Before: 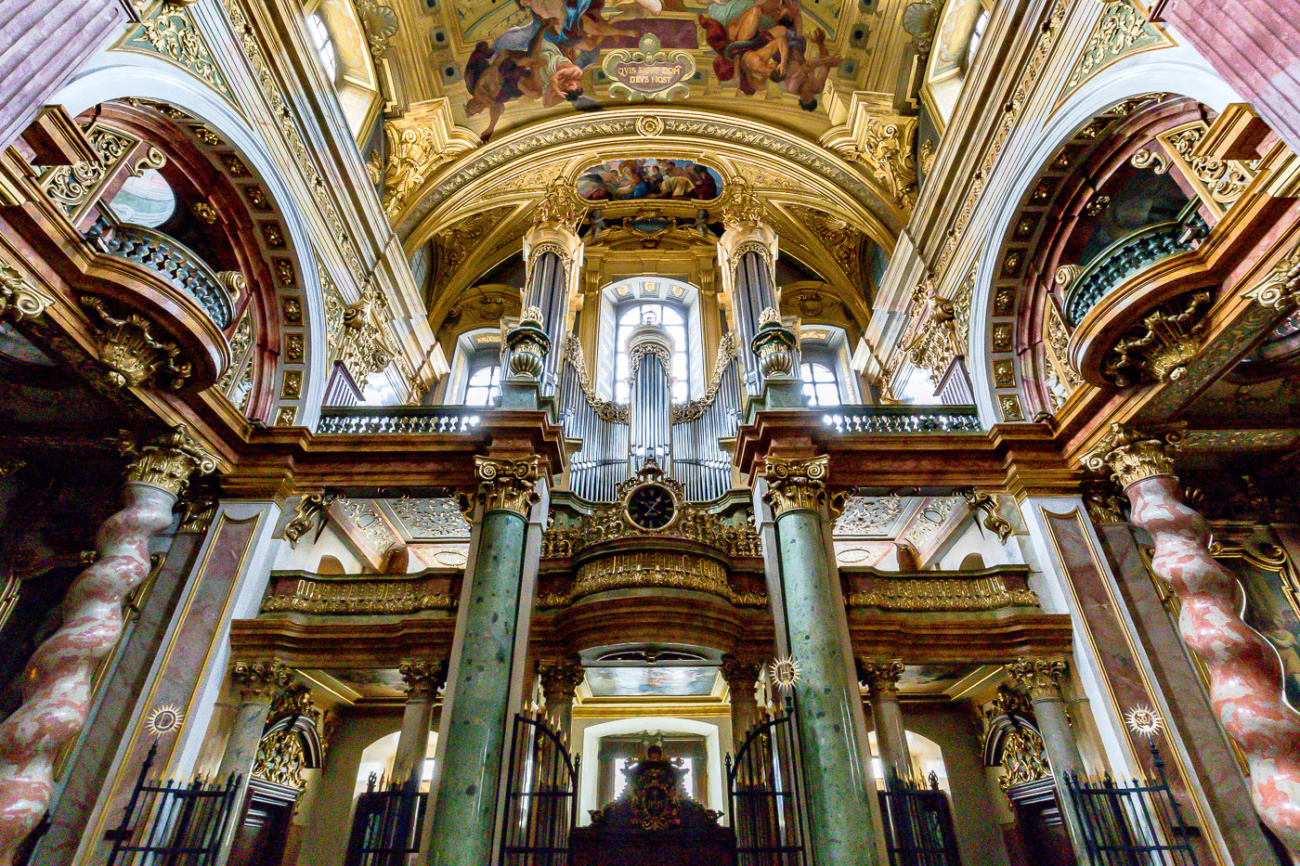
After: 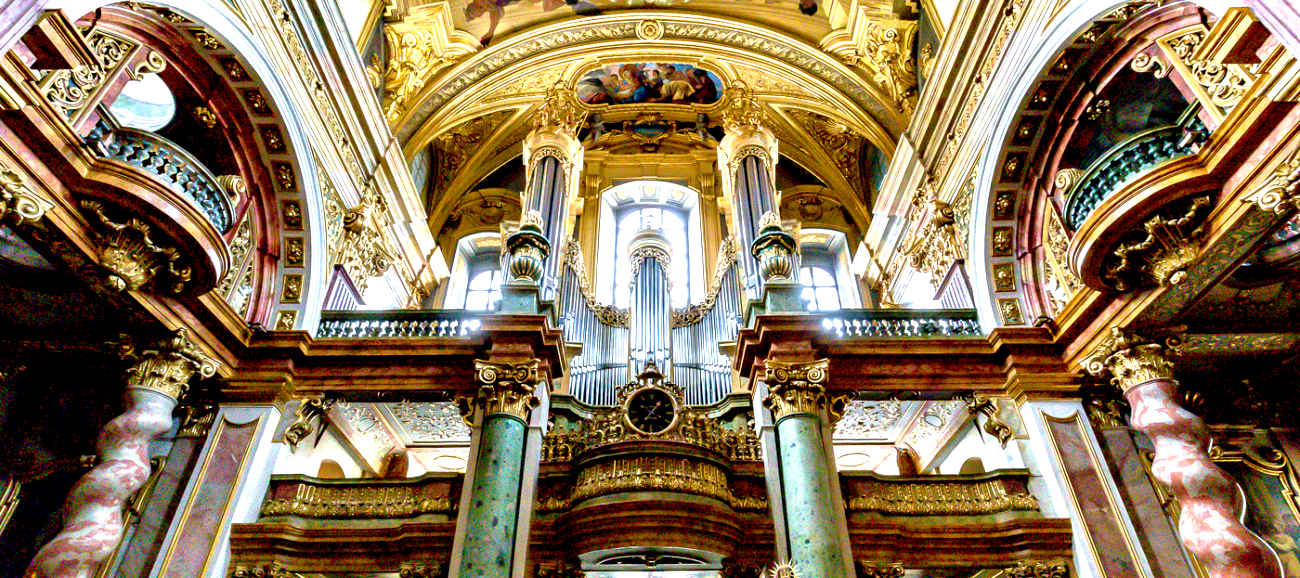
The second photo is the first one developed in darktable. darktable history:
velvia: on, module defaults
crop: top 11.158%, bottom 22.003%
exposure: black level correction 0.012, exposure 0.701 EV, compensate highlight preservation false
